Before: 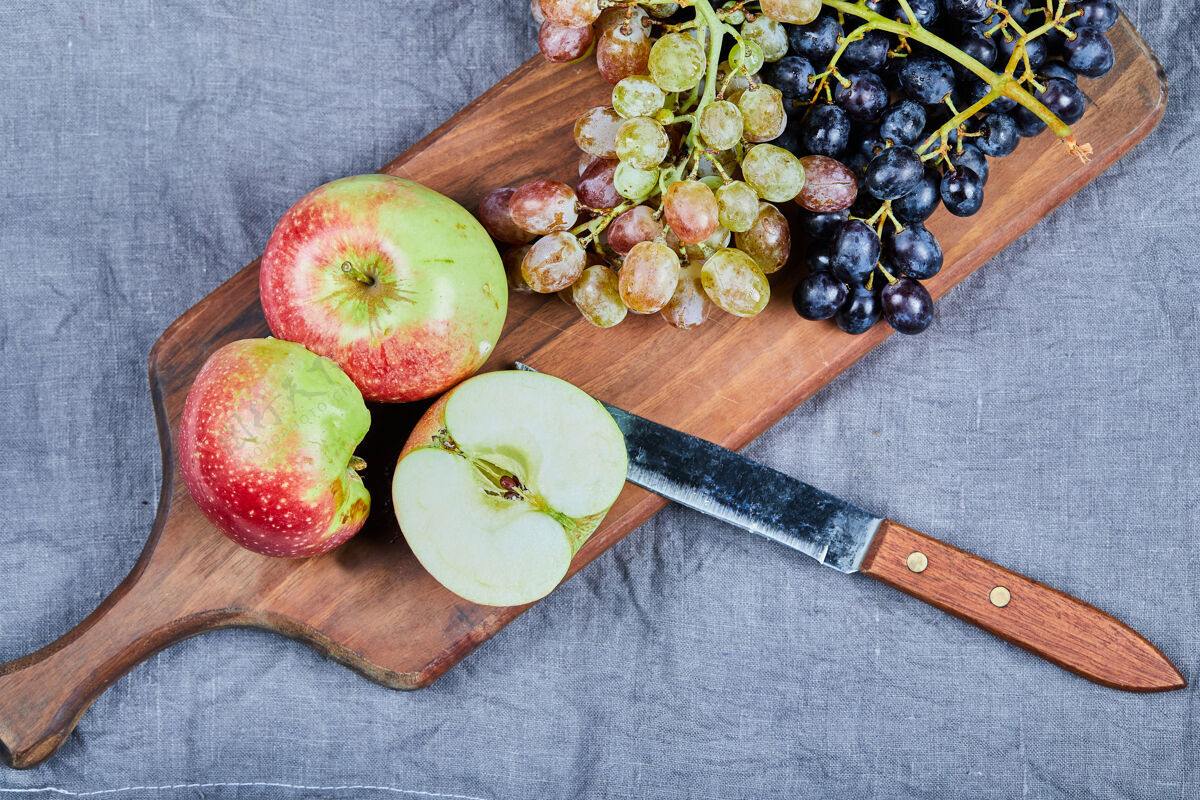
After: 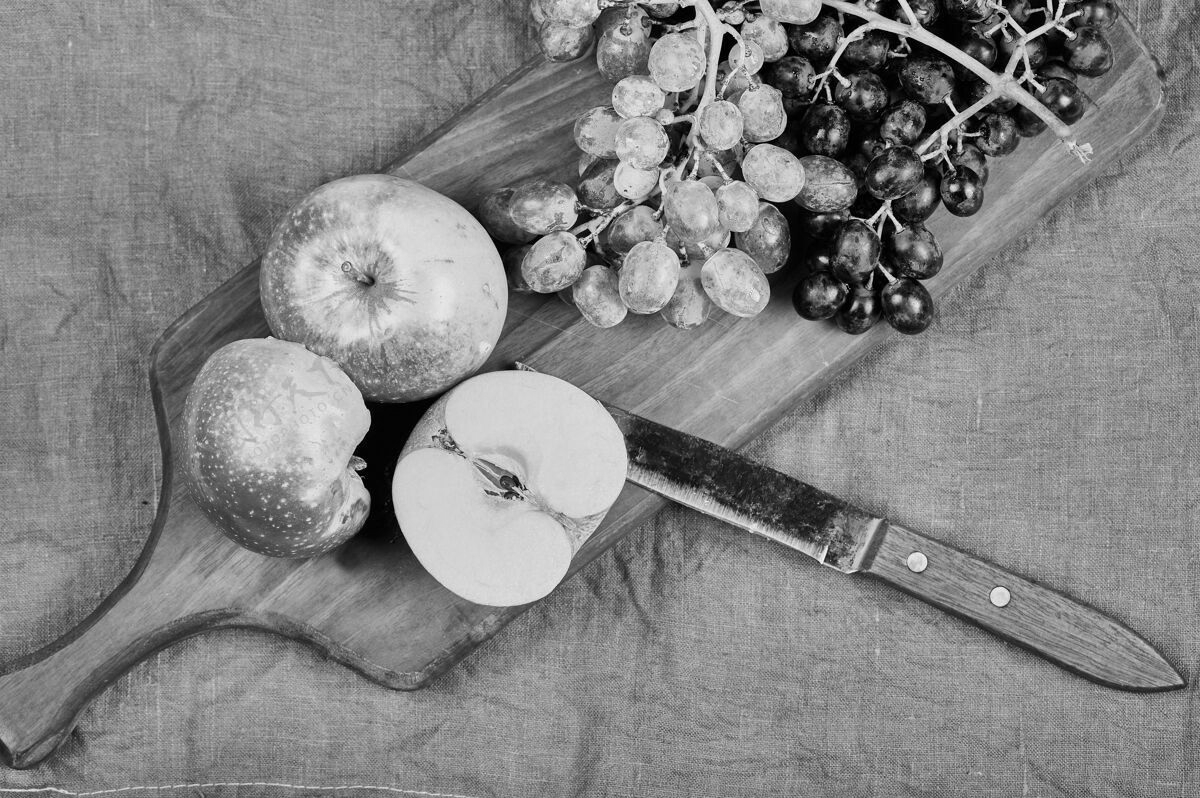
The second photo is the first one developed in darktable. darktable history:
crop: top 0.05%, bottom 0.098%
exposure: compensate highlight preservation false
base curve: curves: ch0 [(0, 0) (0.283, 0.295) (1, 1)], preserve colors none
monochrome: a -6.99, b 35.61, size 1.4
shadows and highlights: soften with gaussian
color zones: curves: ch0 [(0, 0.613) (0.01, 0.613) (0.245, 0.448) (0.498, 0.529) (0.642, 0.665) (0.879, 0.777) (0.99, 0.613)]; ch1 [(0, 0) (0.143, 0) (0.286, 0) (0.429, 0) (0.571, 0) (0.714, 0) (0.857, 0)], mix -121.96%
